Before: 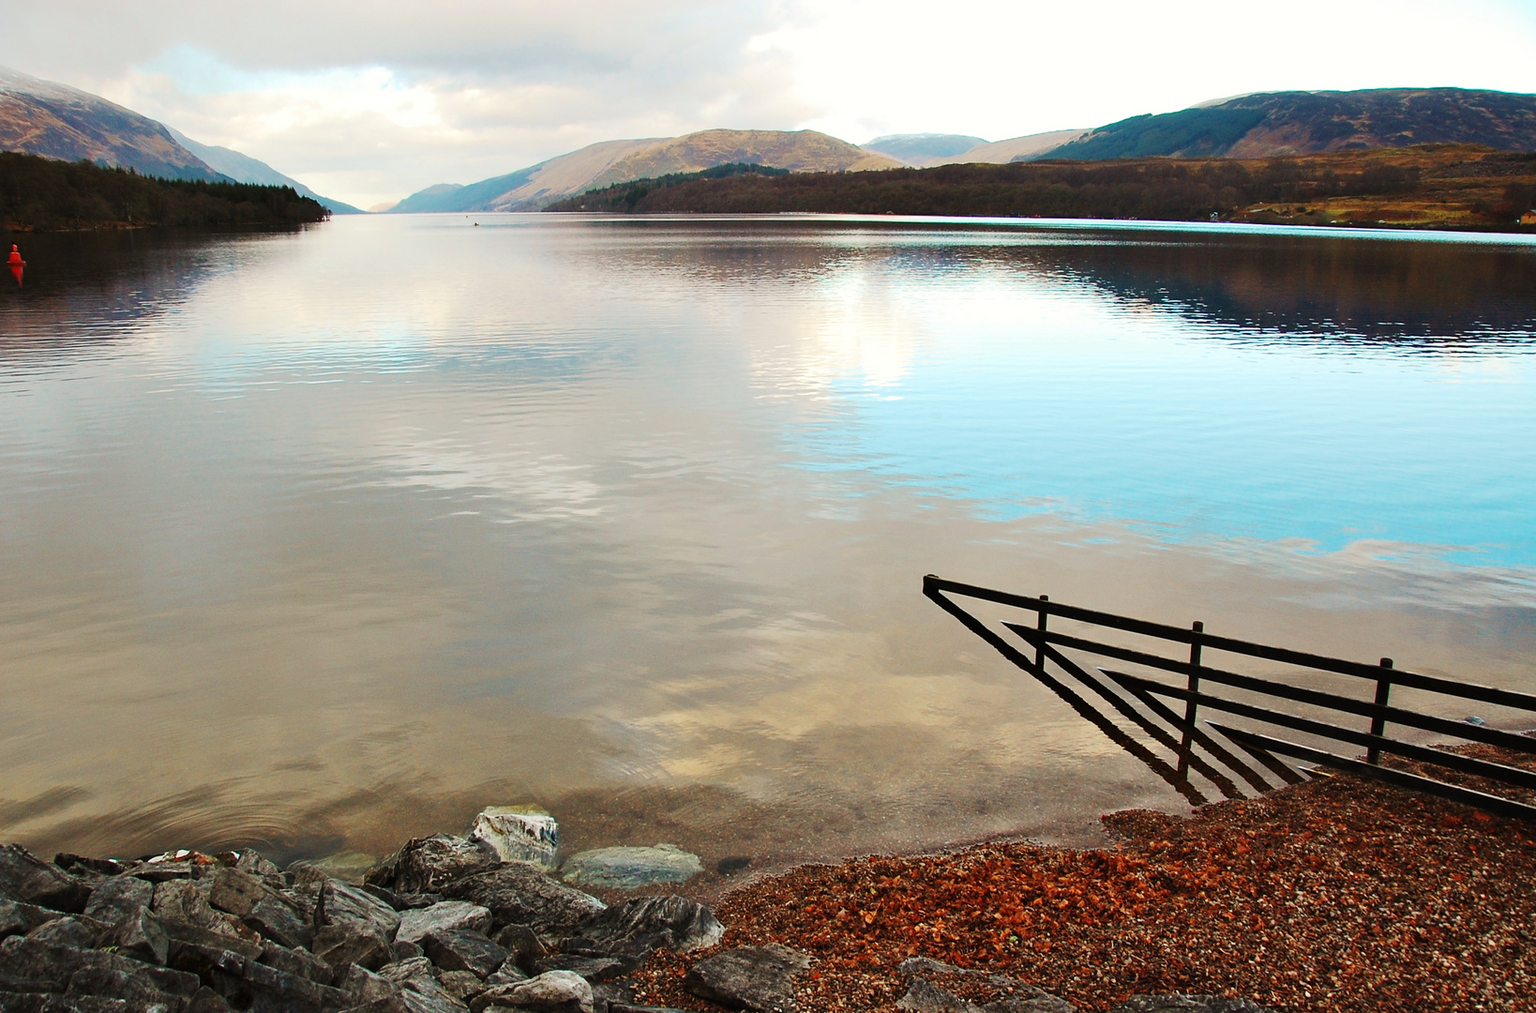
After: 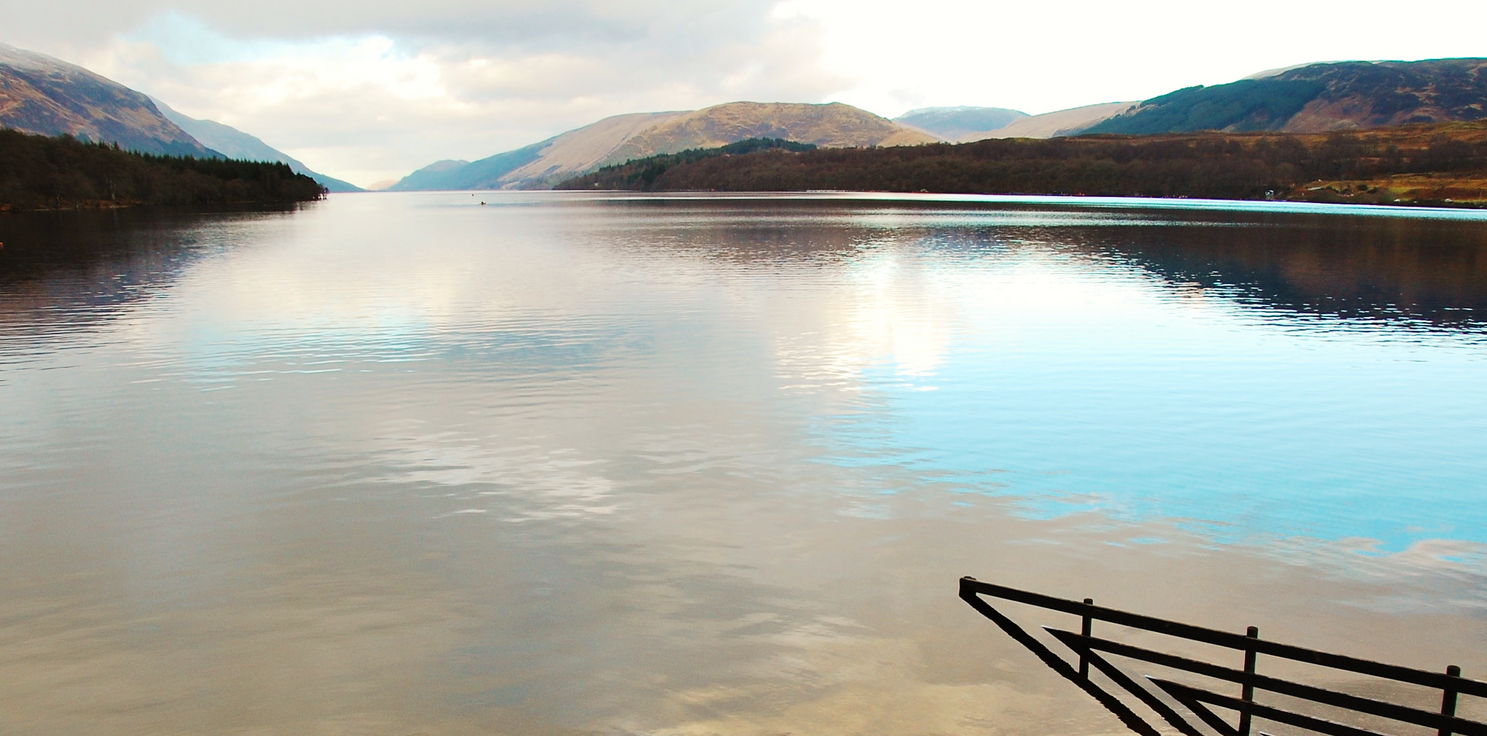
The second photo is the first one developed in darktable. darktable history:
crop: left 1.57%, top 3.362%, right 7.611%, bottom 28.446%
